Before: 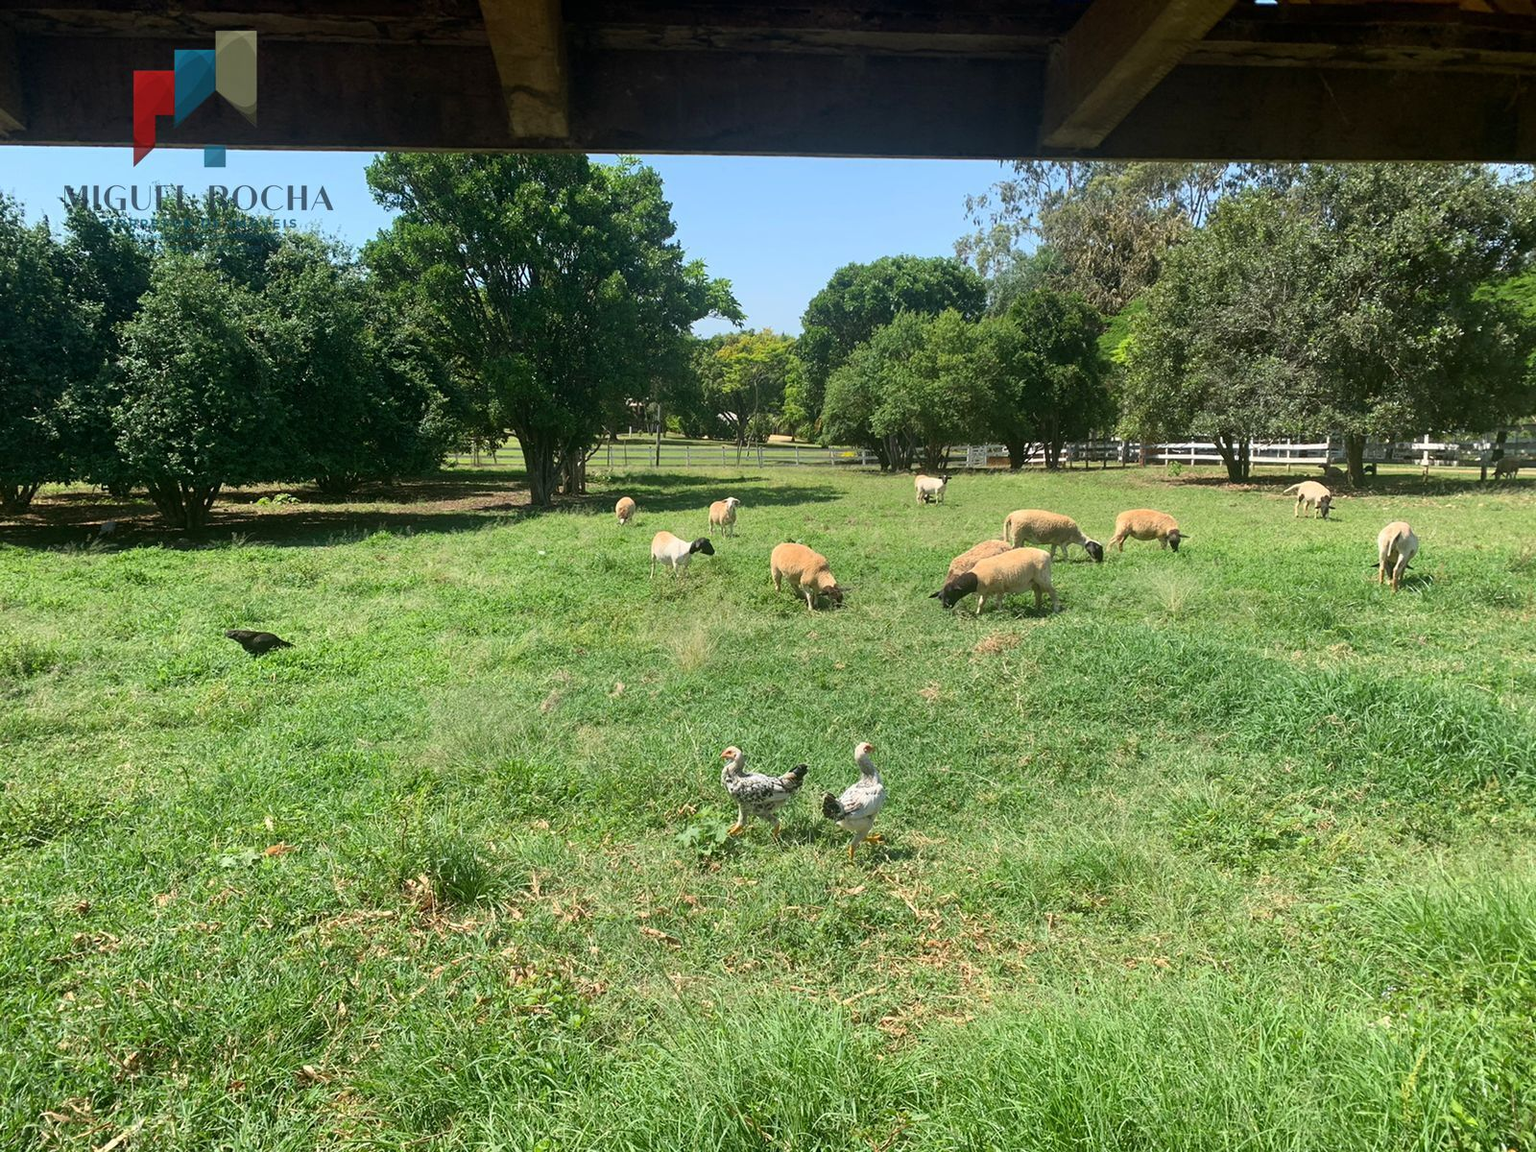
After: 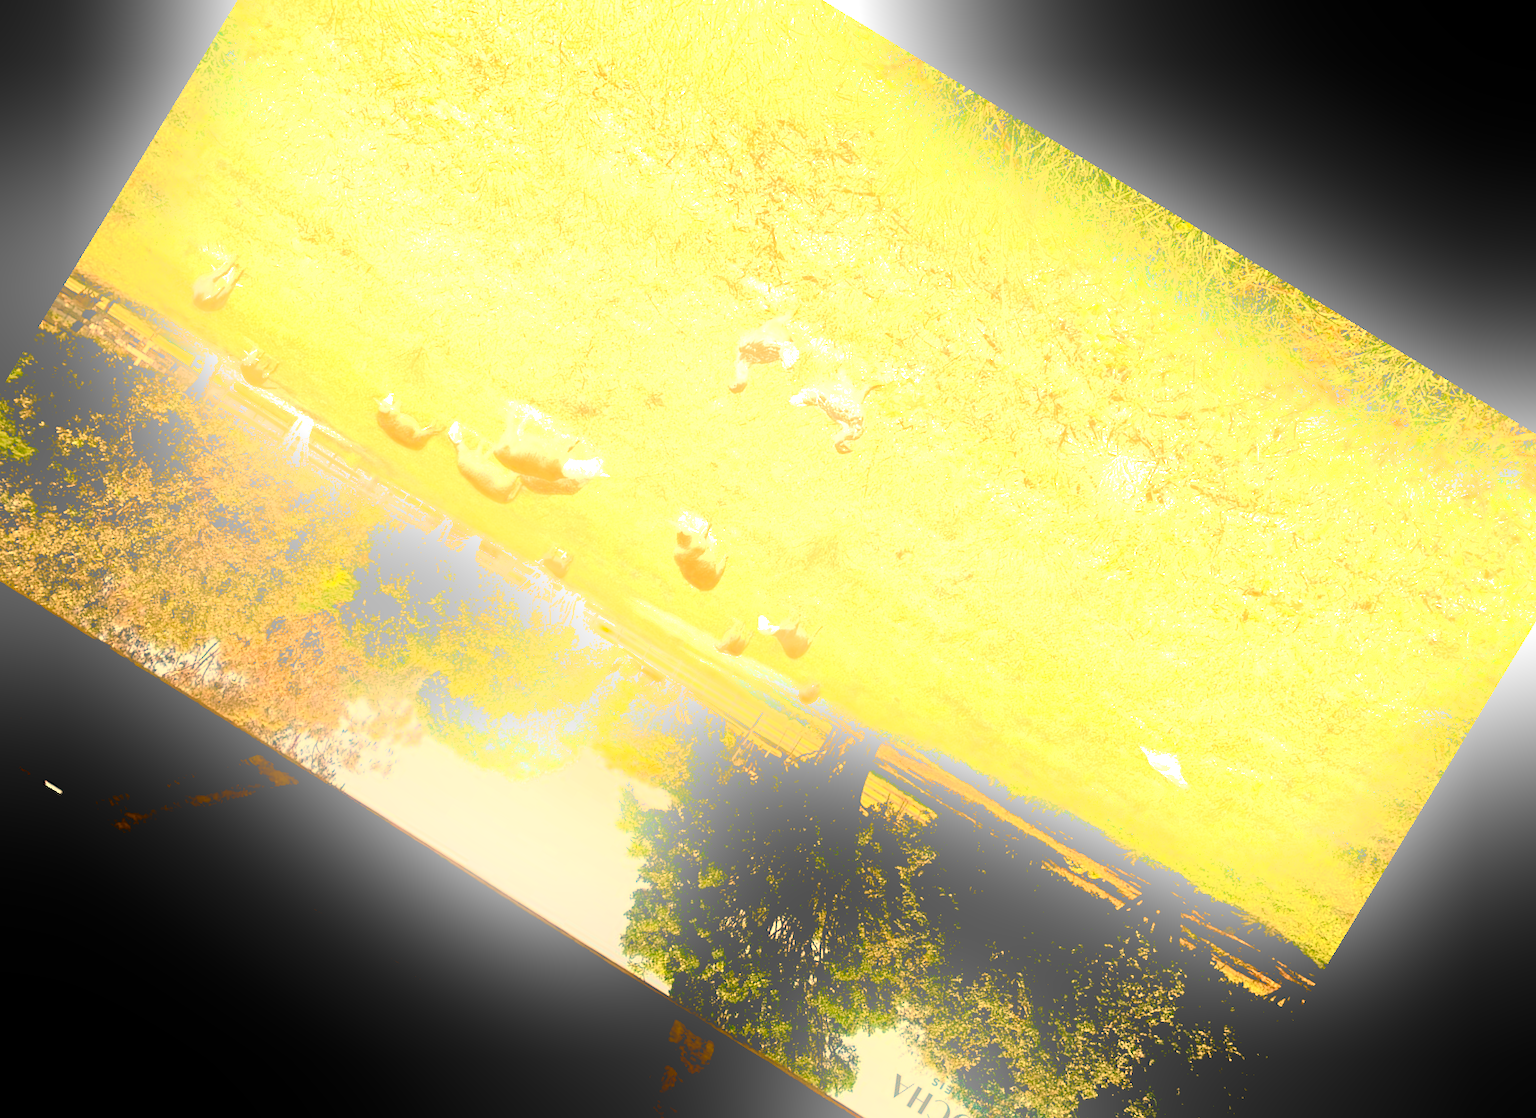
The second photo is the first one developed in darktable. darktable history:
levels: levels [0.055, 0.477, 0.9]
white balance: red 1.467, blue 0.684
crop and rotate: angle 148.68°, left 9.111%, top 15.603%, right 4.588%, bottom 17.041%
bloom: size 25%, threshold 5%, strength 90%
exposure: black level correction 0.029, exposure -0.073 EV, compensate highlight preservation false
